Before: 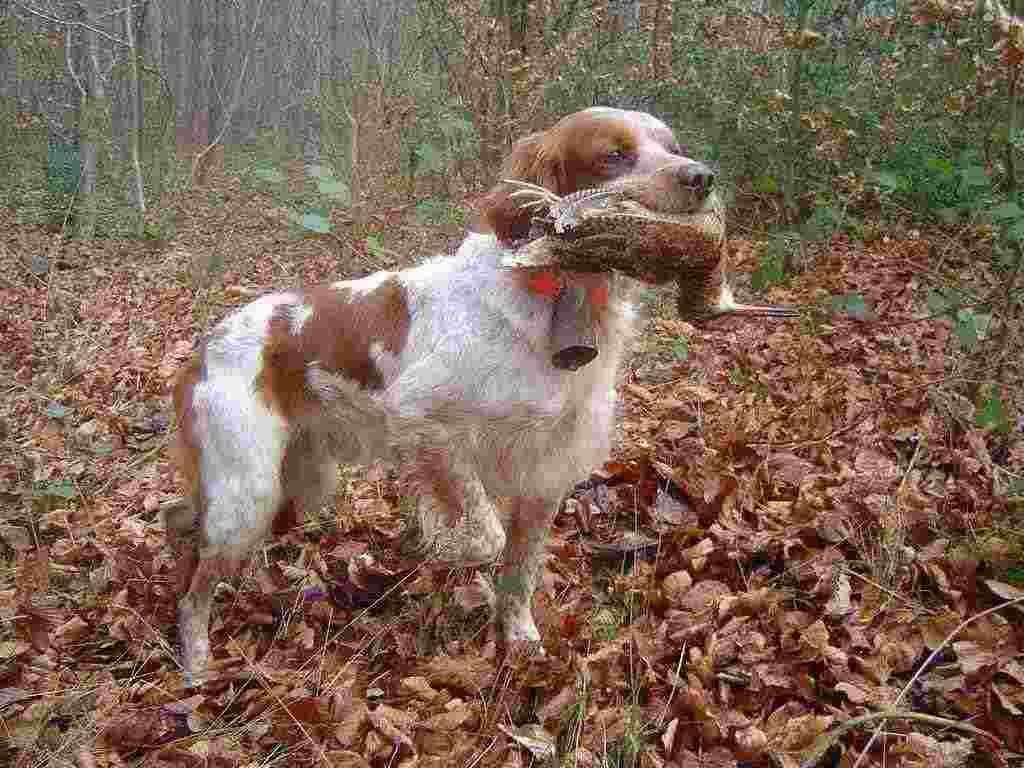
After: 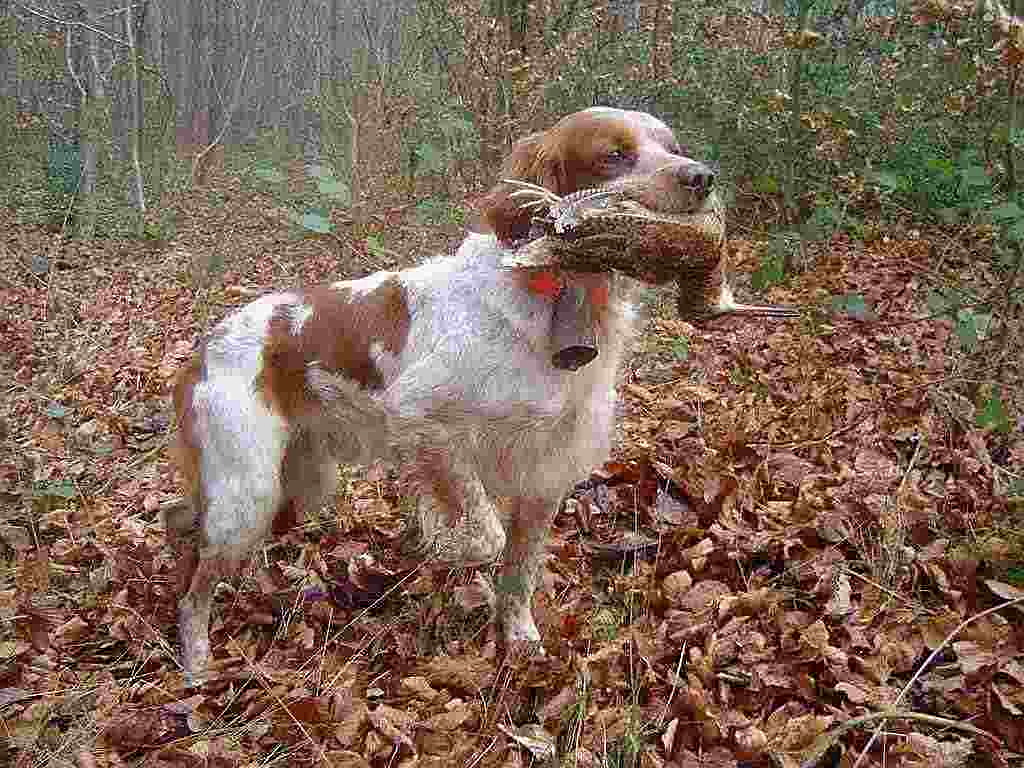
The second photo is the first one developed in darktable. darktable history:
shadows and highlights: shadows 43.85, white point adjustment -1.57, soften with gaussian
sharpen: on, module defaults
